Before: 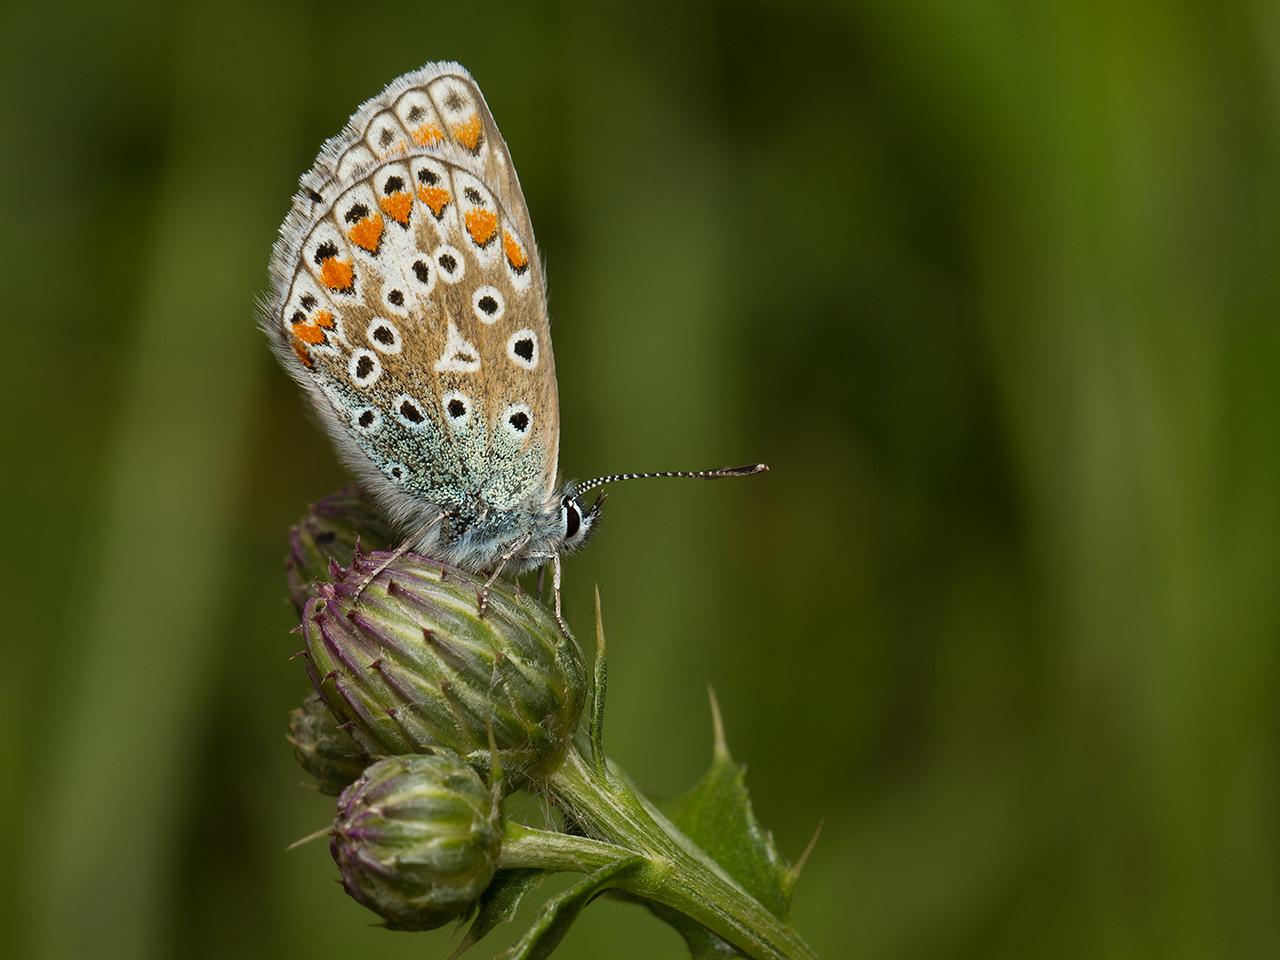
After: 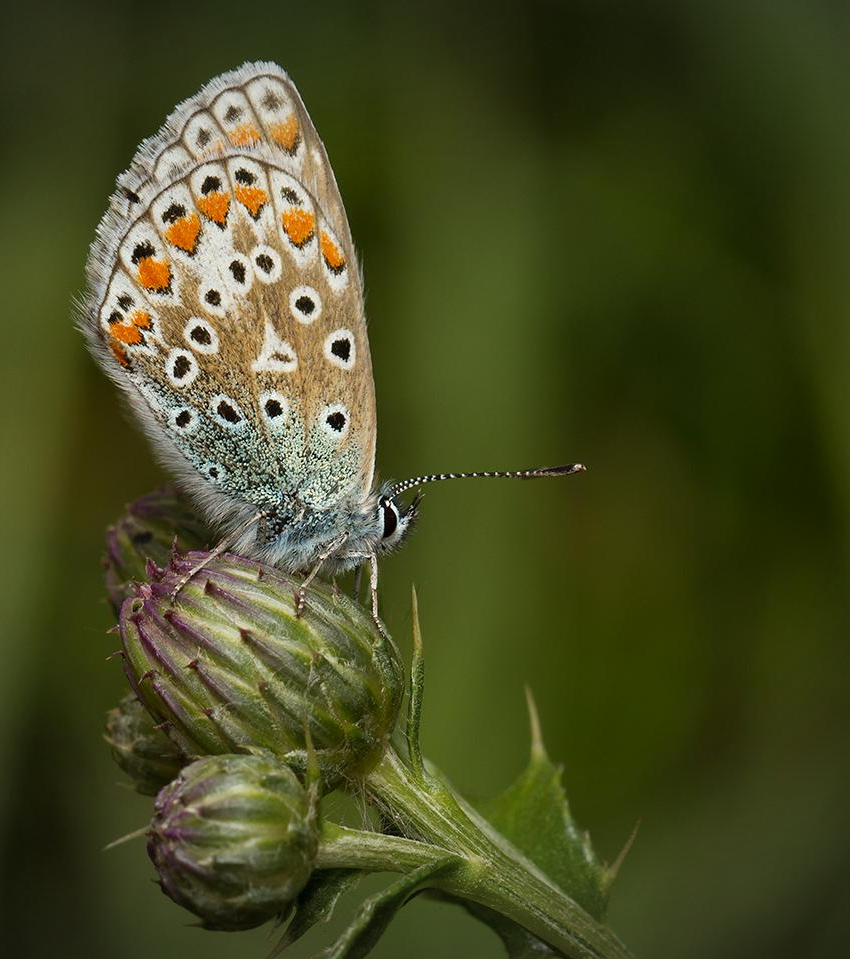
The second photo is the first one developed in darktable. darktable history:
crop and rotate: left 14.304%, right 19.229%
vignetting: fall-off start 84.6%, fall-off radius 79.78%, width/height ratio 1.219
